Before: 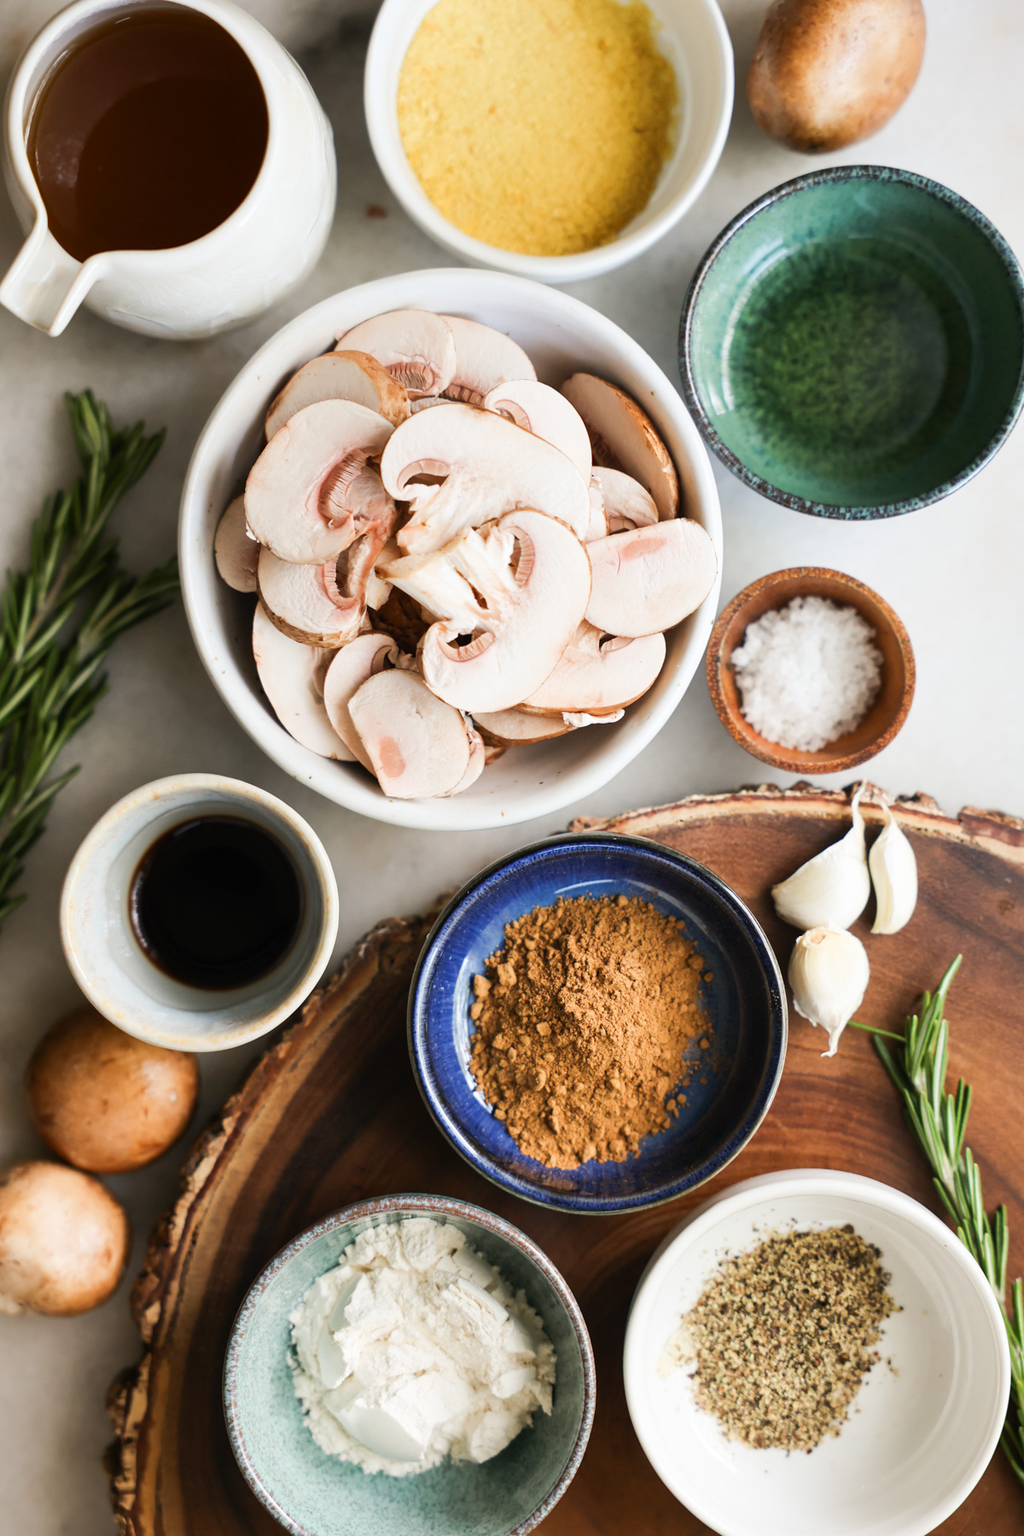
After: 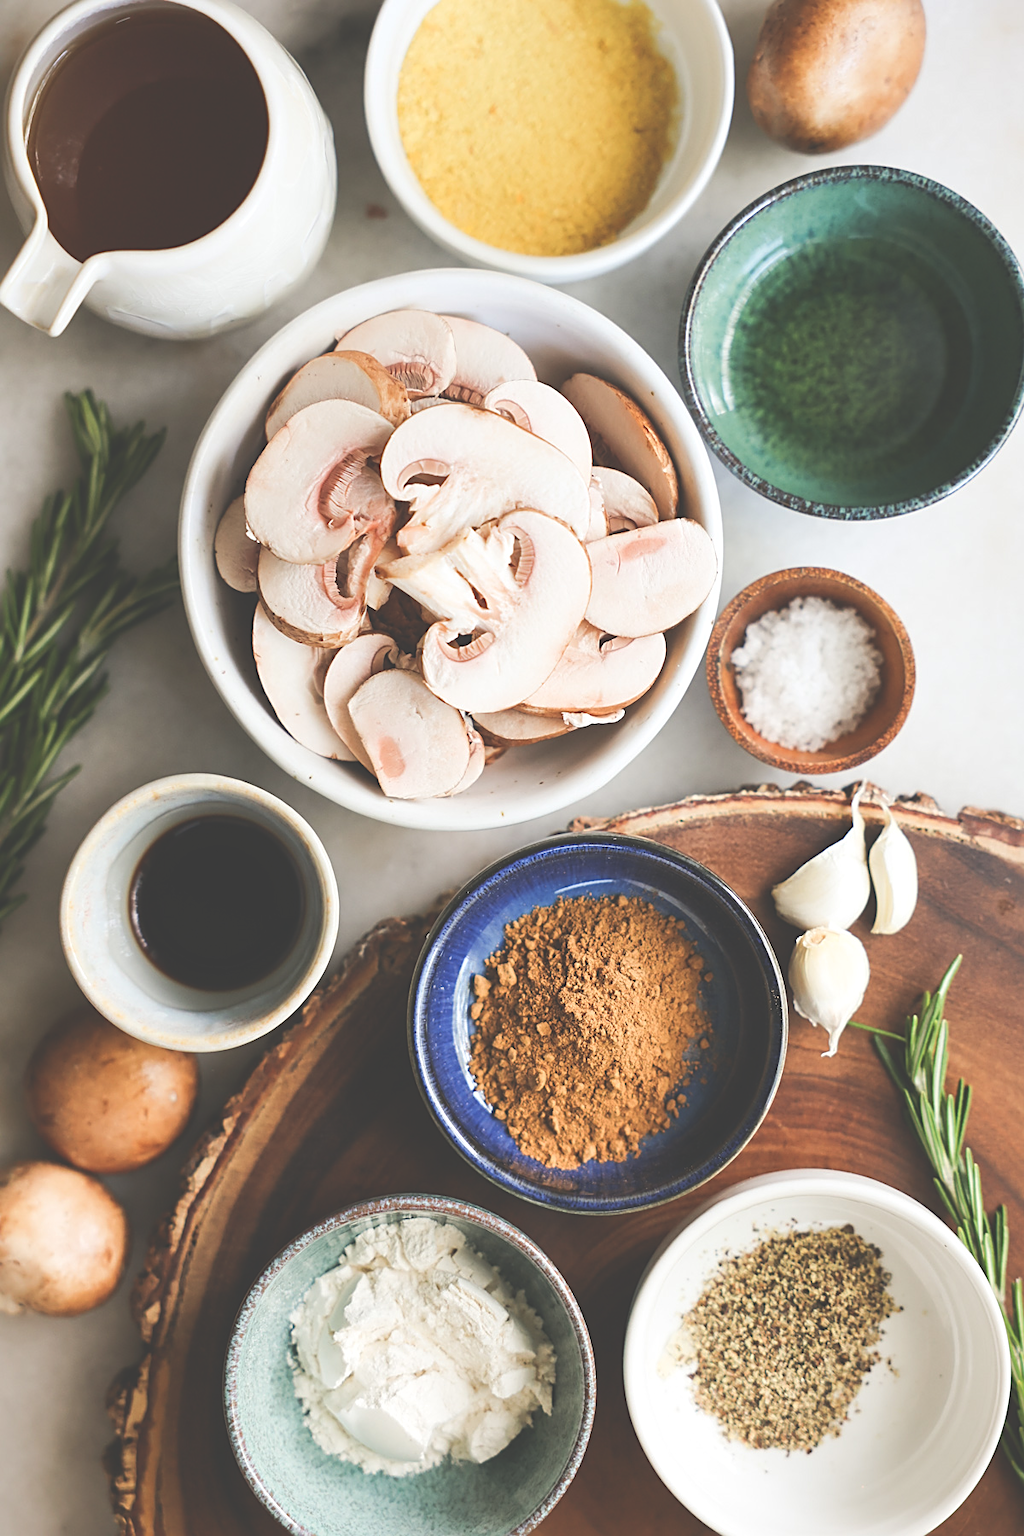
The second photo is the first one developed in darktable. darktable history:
sharpen: on, module defaults
exposure: black level correction -0.041, exposure 0.064 EV, compensate highlight preservation false
rotate and perspective: crop left 0, crop top 0
